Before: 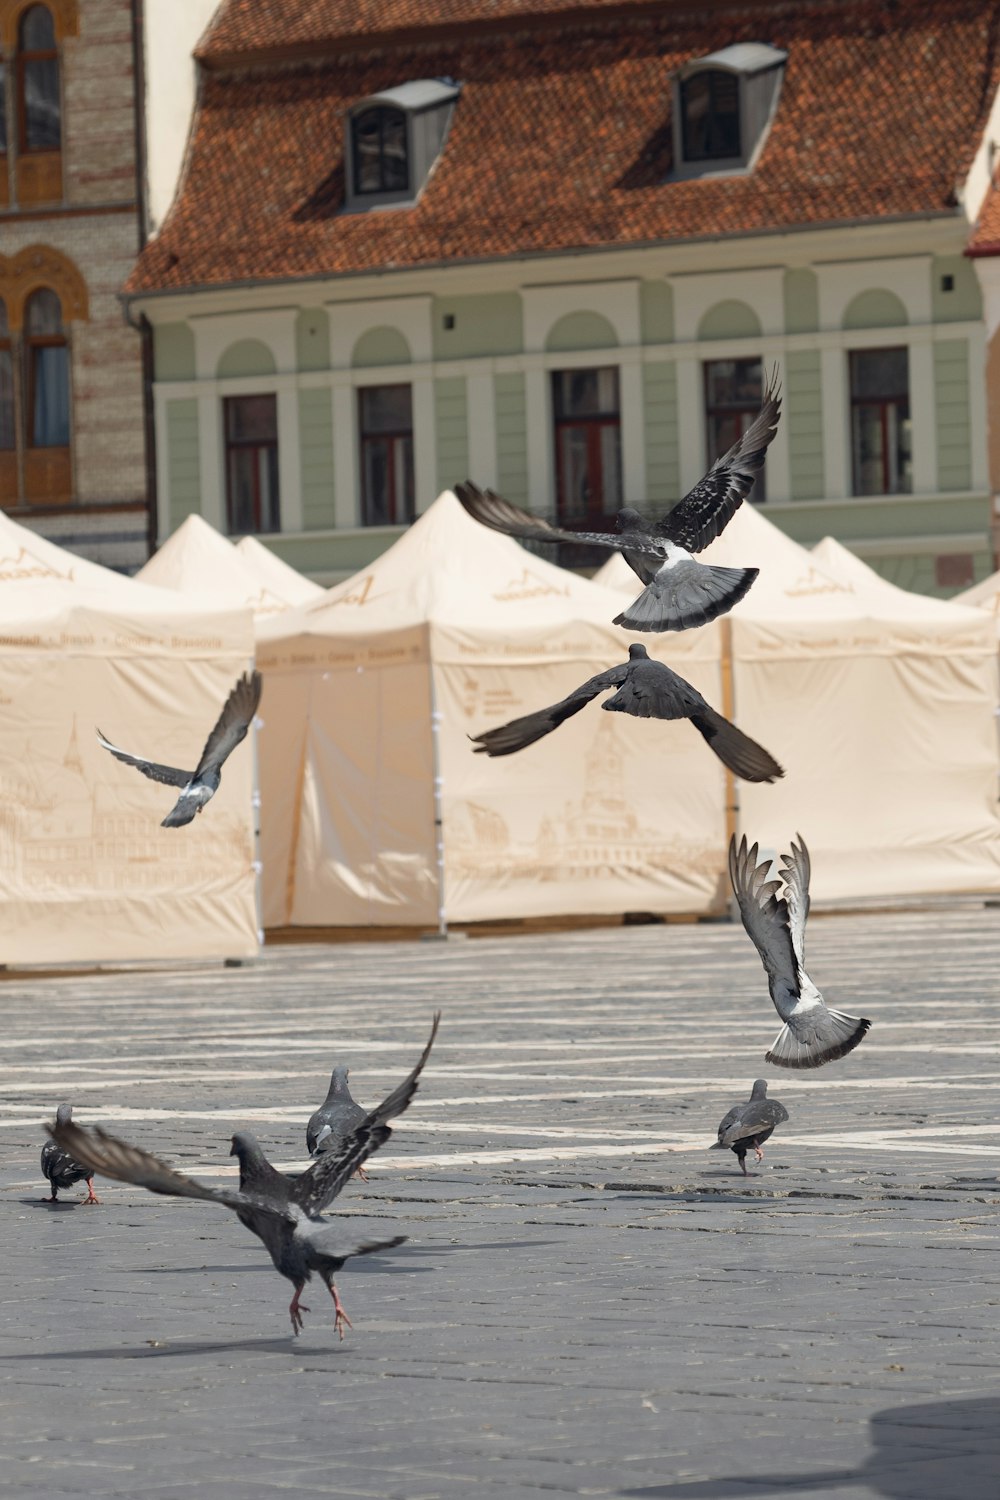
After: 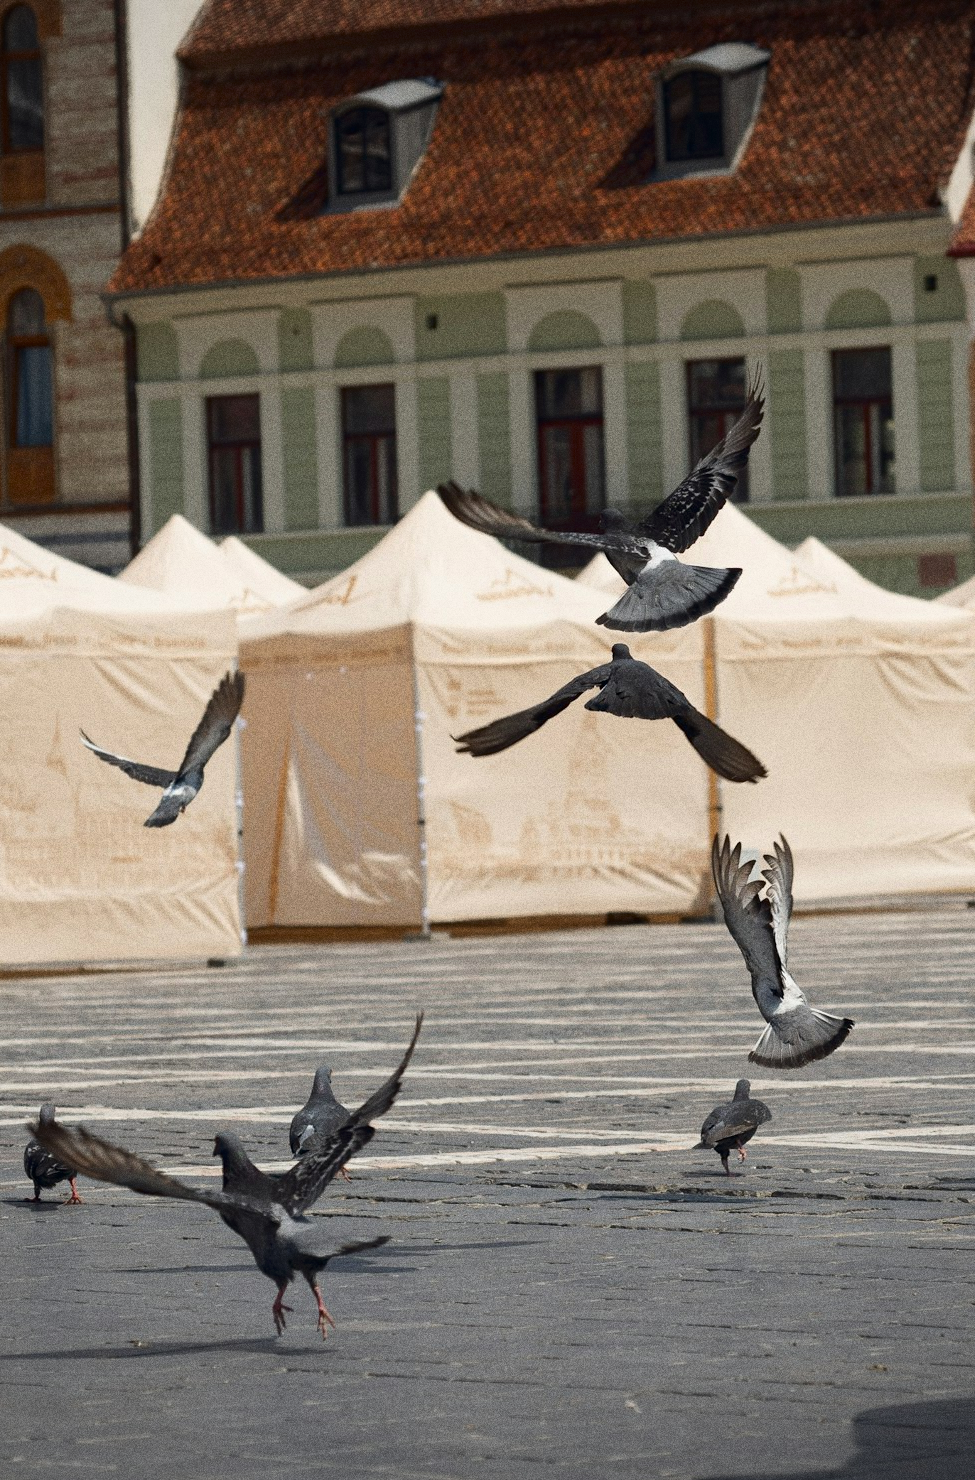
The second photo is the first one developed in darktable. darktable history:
contrast brightness saturation: contrast 0.07, brightness -0.13, saturation 0.06
grain: coarseness 0.09 ISO, strength 40%
vignetting: fall-off radius 60.92%
crop and rotate: left 1.774%, right 0.633%, bottom 1.28%
